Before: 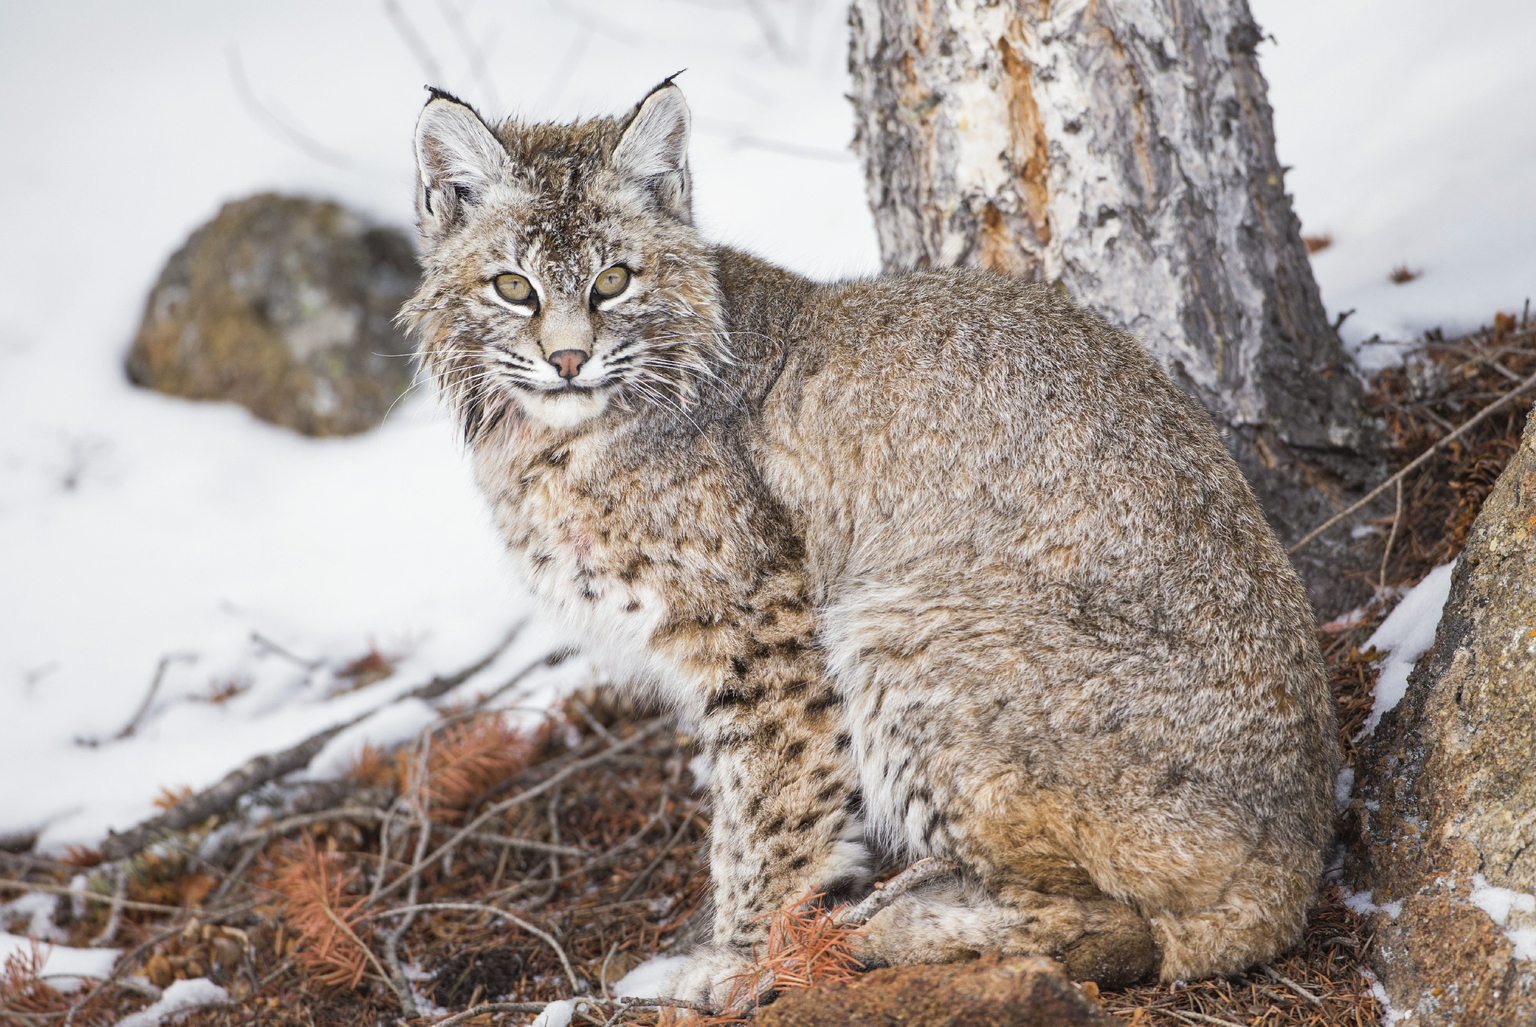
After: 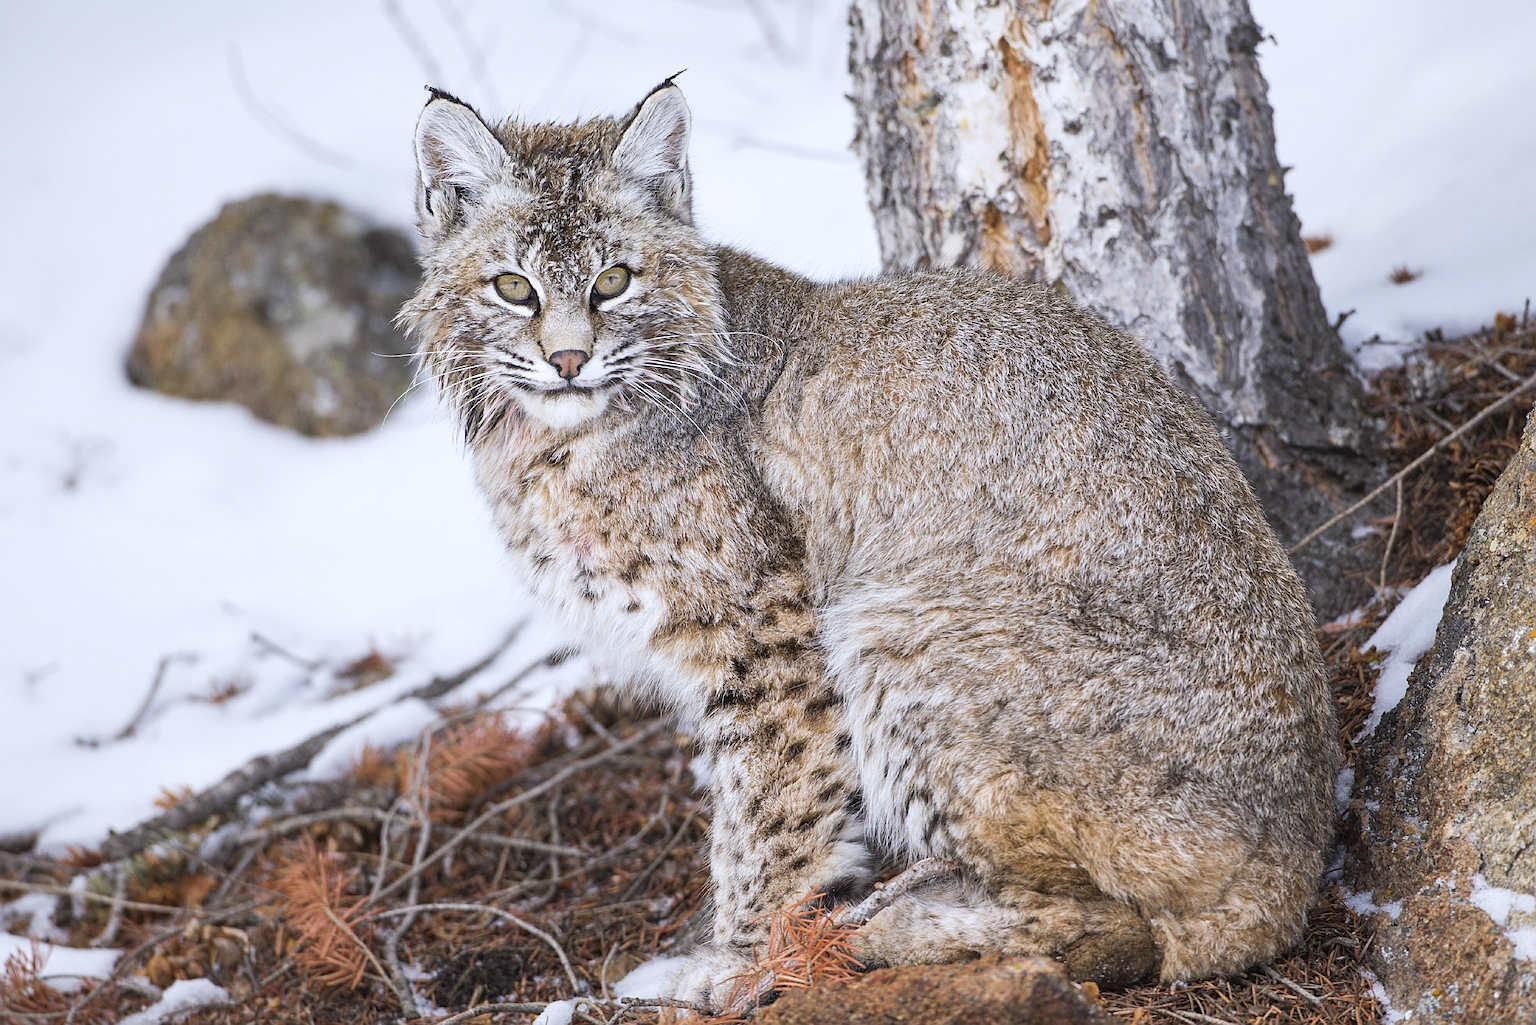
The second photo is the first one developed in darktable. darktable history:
white balance: red 0.984, blue 1.059
sharpen: on, module defaults
crop: top 0.05%, bottom 0.098%
